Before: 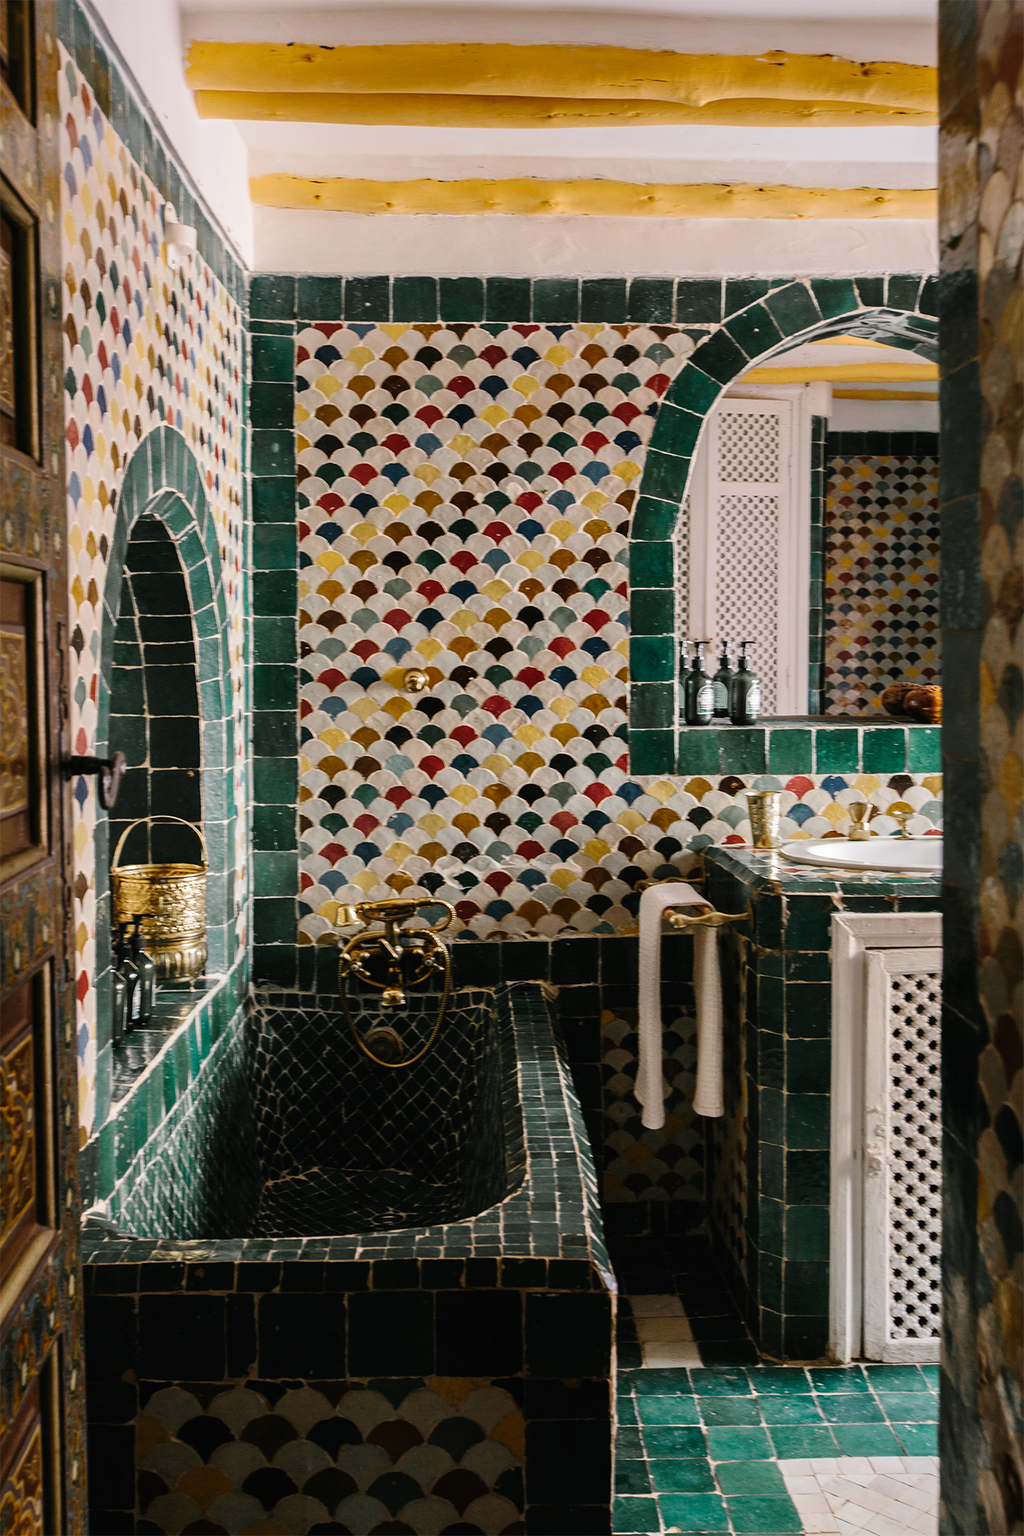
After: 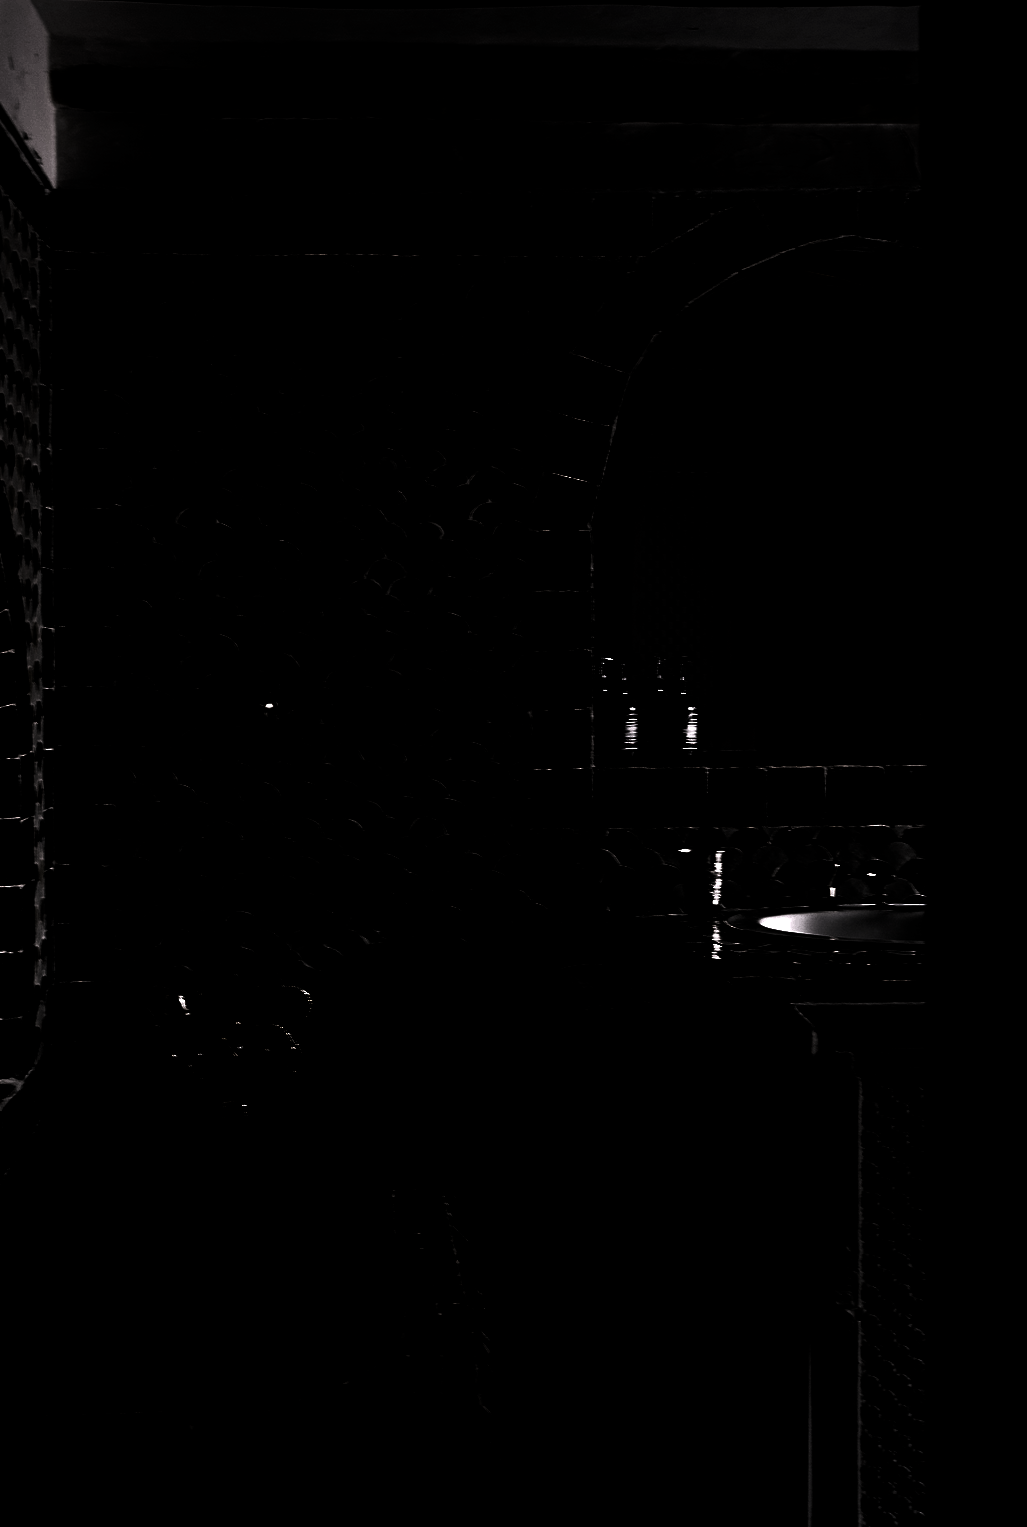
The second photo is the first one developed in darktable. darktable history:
tone equalizer: -8 EV 0.277 EV, -7 EV 0.447 EV, -6 EV 0.439 EV, -5 EV 0.236 EV, -3 EV -0.244 EV, -2 EV -0.446 EV, -1 EV -0.404 EV, +0 EV -0.224 EV, edges refinement/feathering 500, mask exposure compensation -1.57 EV, preserve details no
levels: levels [0.721, 0.937, 0.997]
color balance rgb: highlights gain › chroma 1.515%, highlights gain › hue 309.19°, perceptual saturation grading › global saturation 30.216%, perceptual brilliance grading › highlights 11.653%, global vibrance 20%
crop and rotate: left 20.371%, top 7.942%, right 0.319%, bottom 13.507%
